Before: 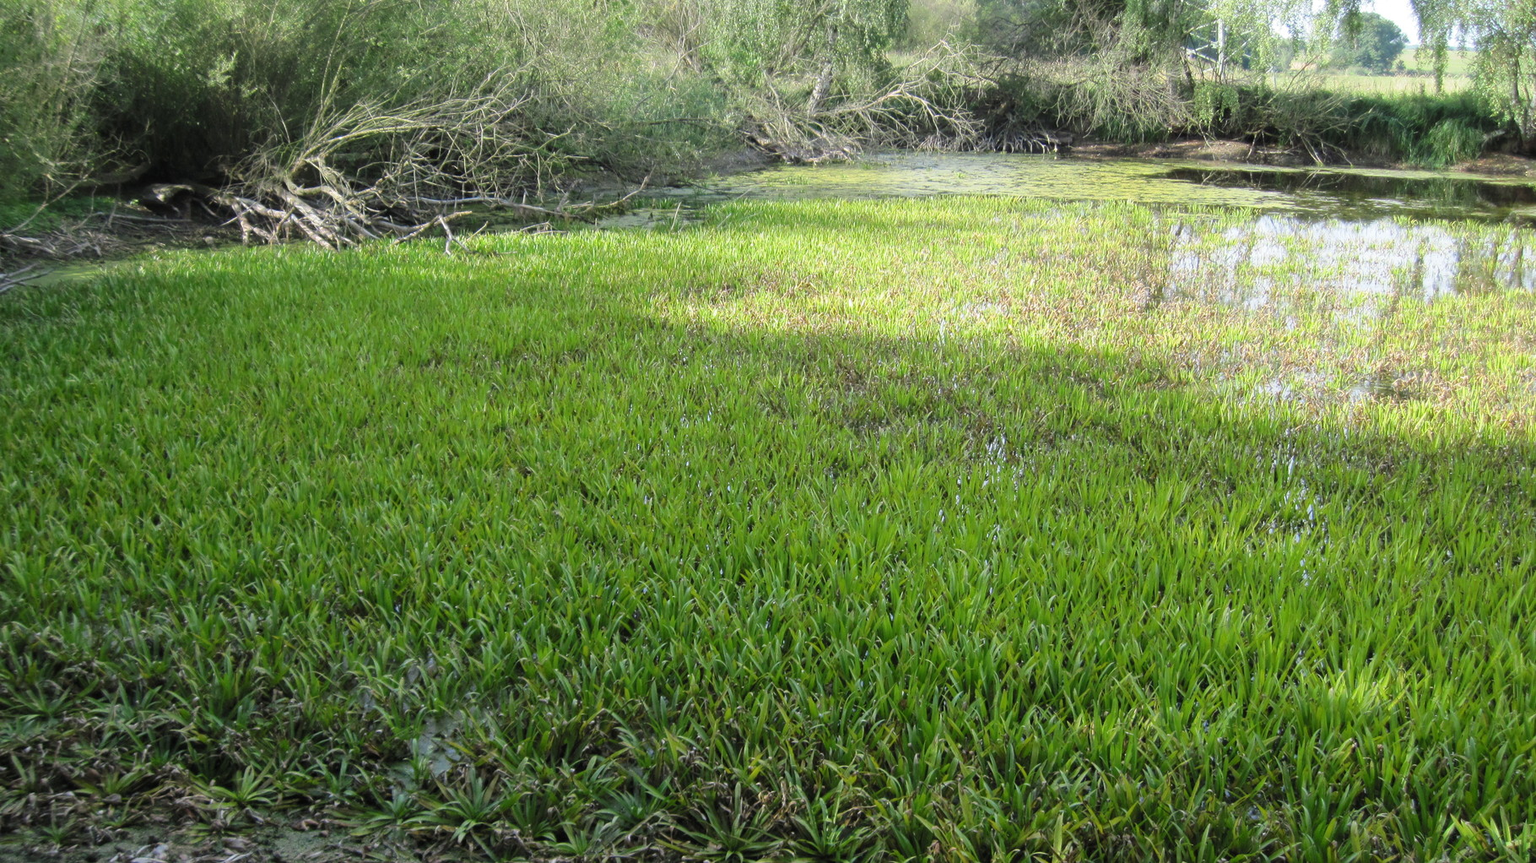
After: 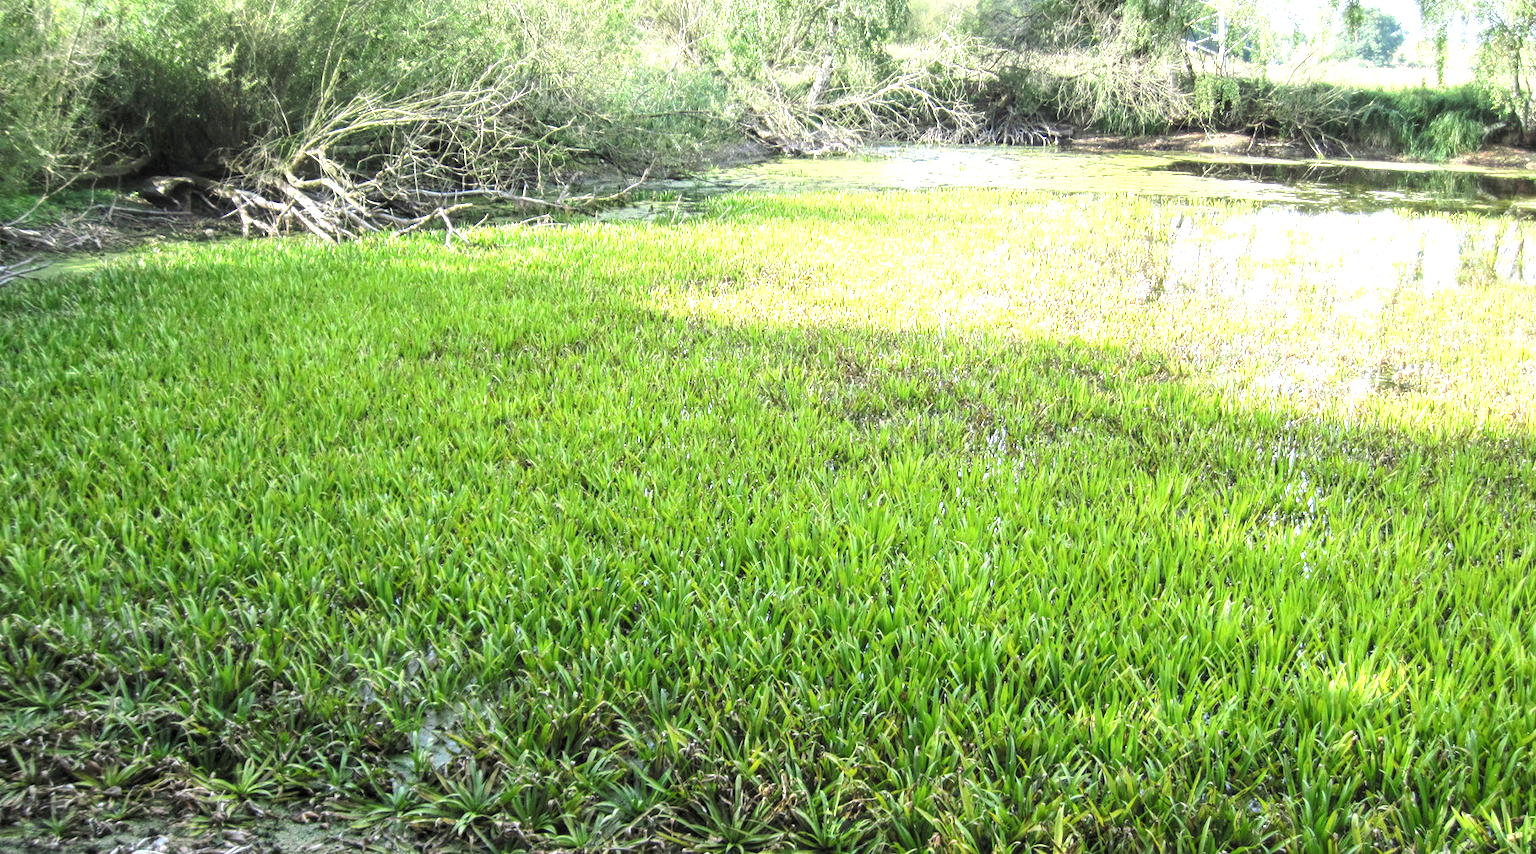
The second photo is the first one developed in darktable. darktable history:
exposure: black level correction 0, exposure 1.2 EV, compensate highlight preservation false
crop: top 0.909%, right 0.018%
local contrast: on, module defaults
